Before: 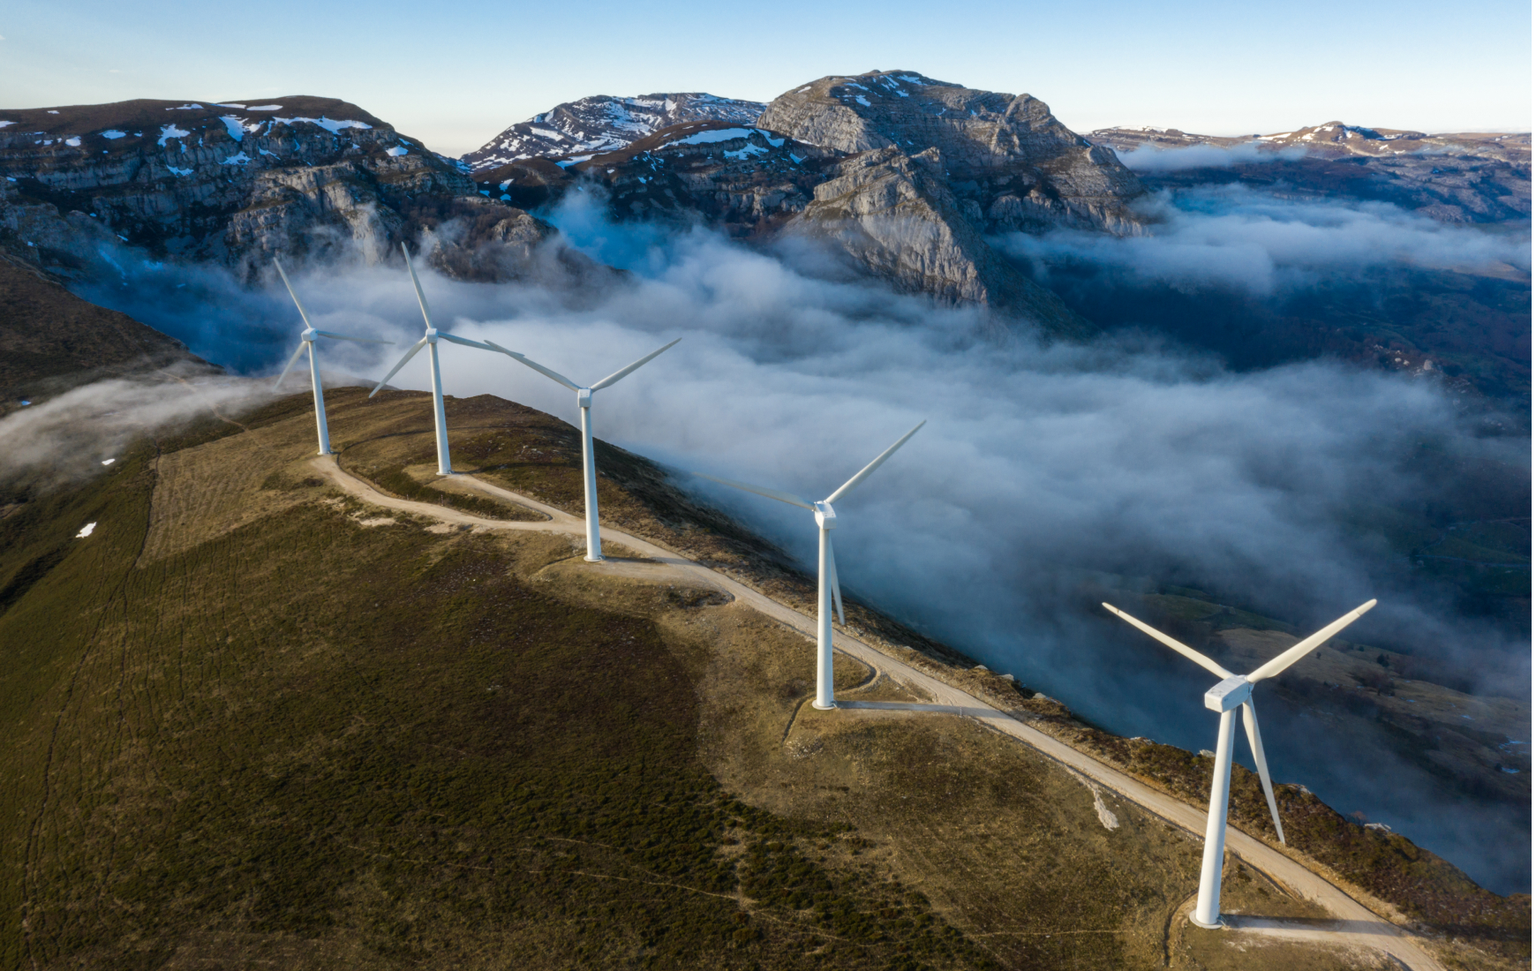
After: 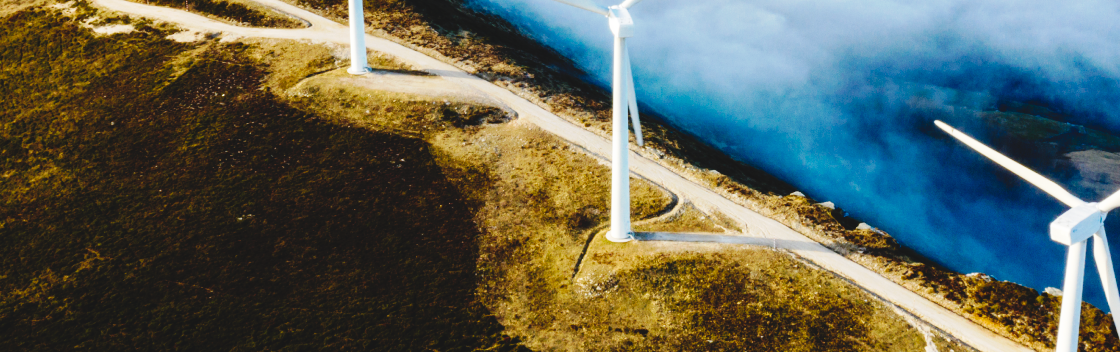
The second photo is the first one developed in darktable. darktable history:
tone curve: curves: ch0 [(0, 0) (0.003, 0.075) (0.011, 0.079) (0.025, 0.079) (0.044, 0.082) (0.069, 0.085) (0.1, 0.089) (0.136, 0.096) (0.177, 0.105) (0.224, 0.14) (0.277, 0.202) (0.335, 0.304) (0.399, 0.417) (0.468, 0.521) (0.543, 0.636) (0.623, 0.726) (0.709, 0.801) (0.801, 0.878) (0.898, 0.927) (1, 1)], preserve colors none
crop: left 18.091%, top 51.13%, right 17.525%, bottom 16.85%
base curve: curves: ch0 [(0, 0) (0.005, 0.002) (0.15, 0.3) (0.4, 0.7) (0.75, 0.95) (1, 1)], preserve colors none
